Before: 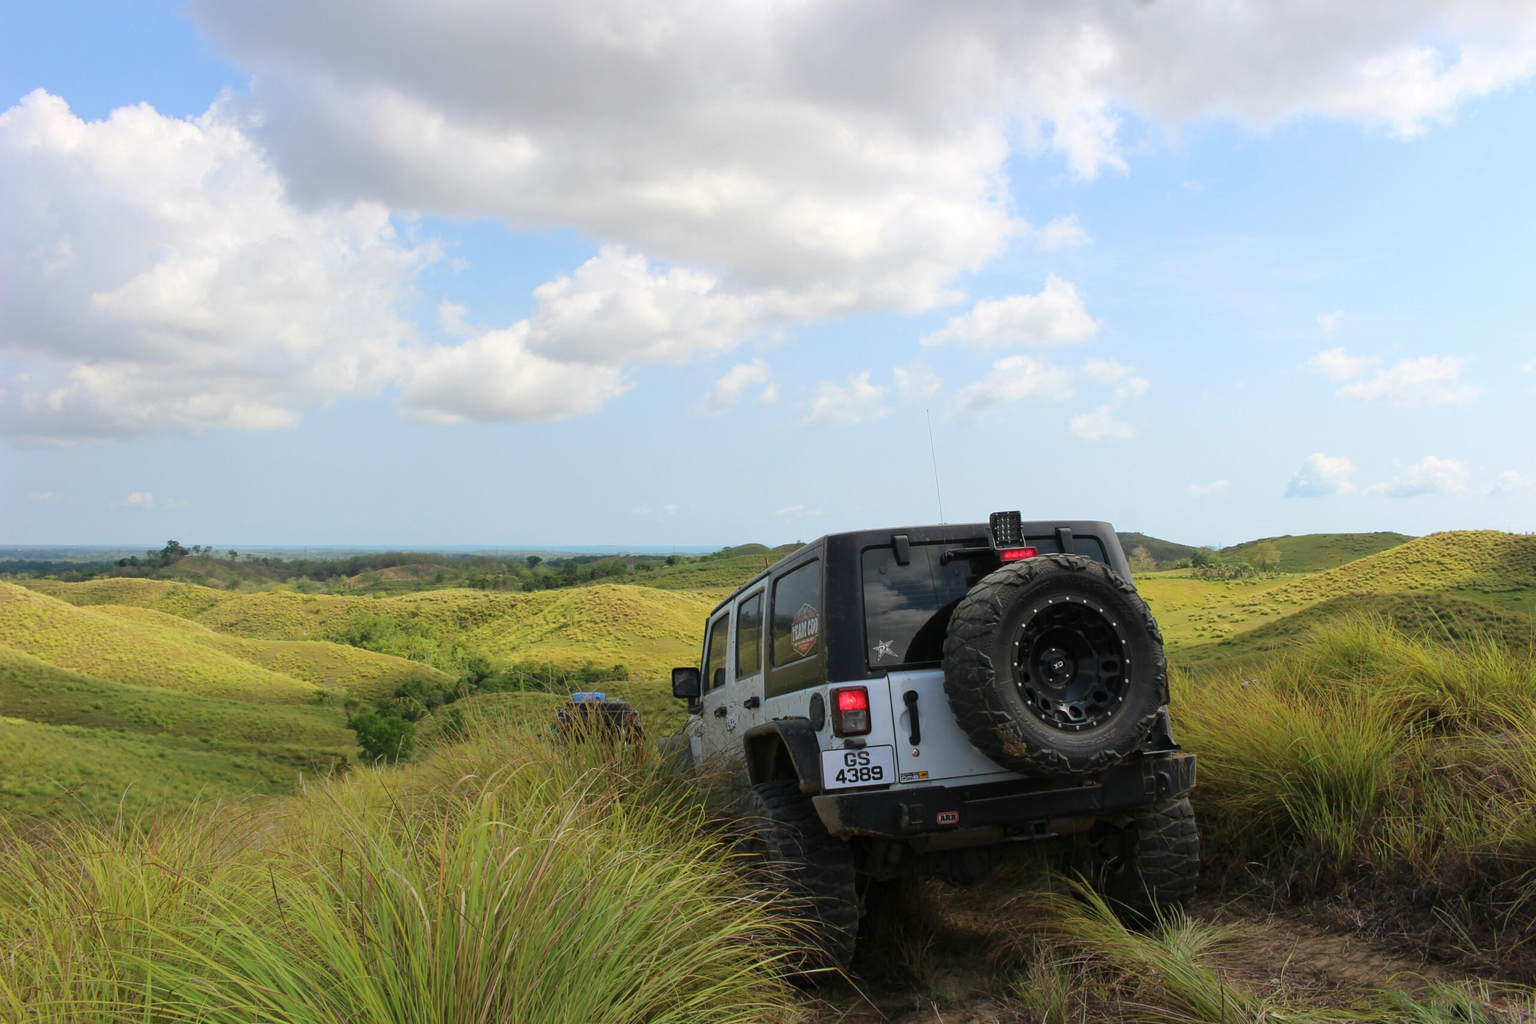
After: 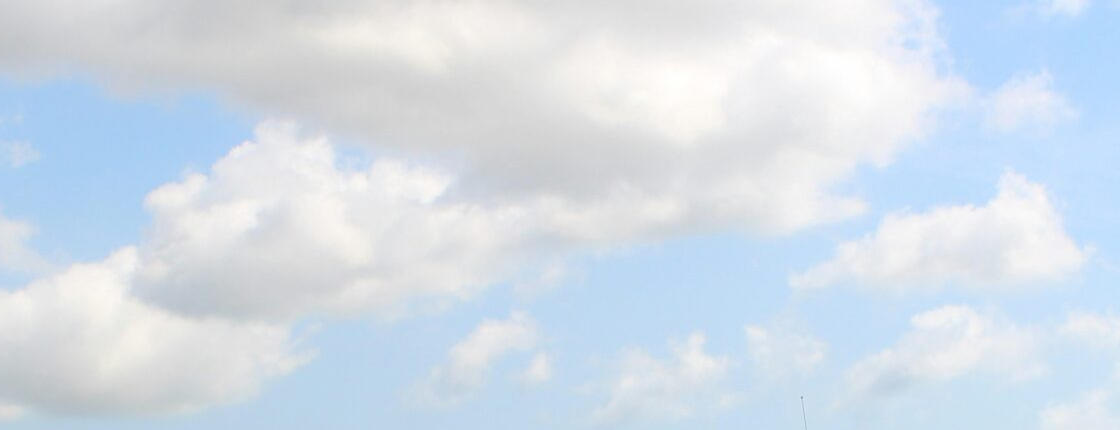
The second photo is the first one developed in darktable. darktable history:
crop: left 29.078%, top 16.868%, right 26.842%, bottom 57.819%
